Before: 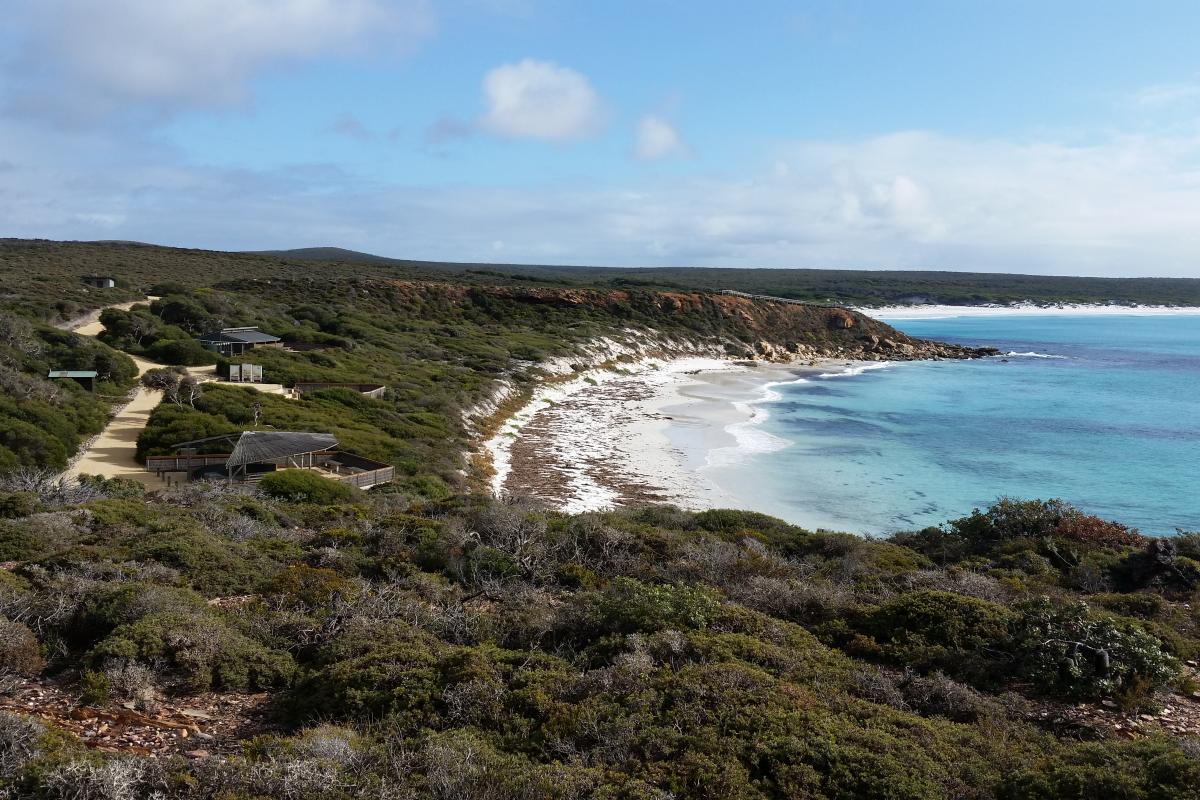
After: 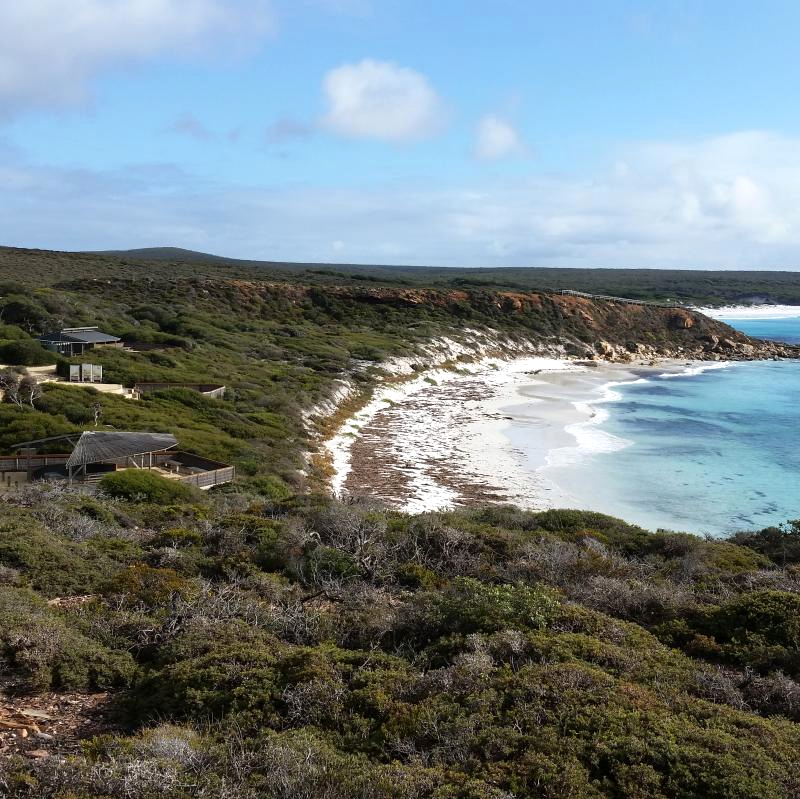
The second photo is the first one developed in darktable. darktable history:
crop and rotate: left 13.336%, right 19.963%
exposure: exposure 0.208 EV, compensate highlight preservation false
